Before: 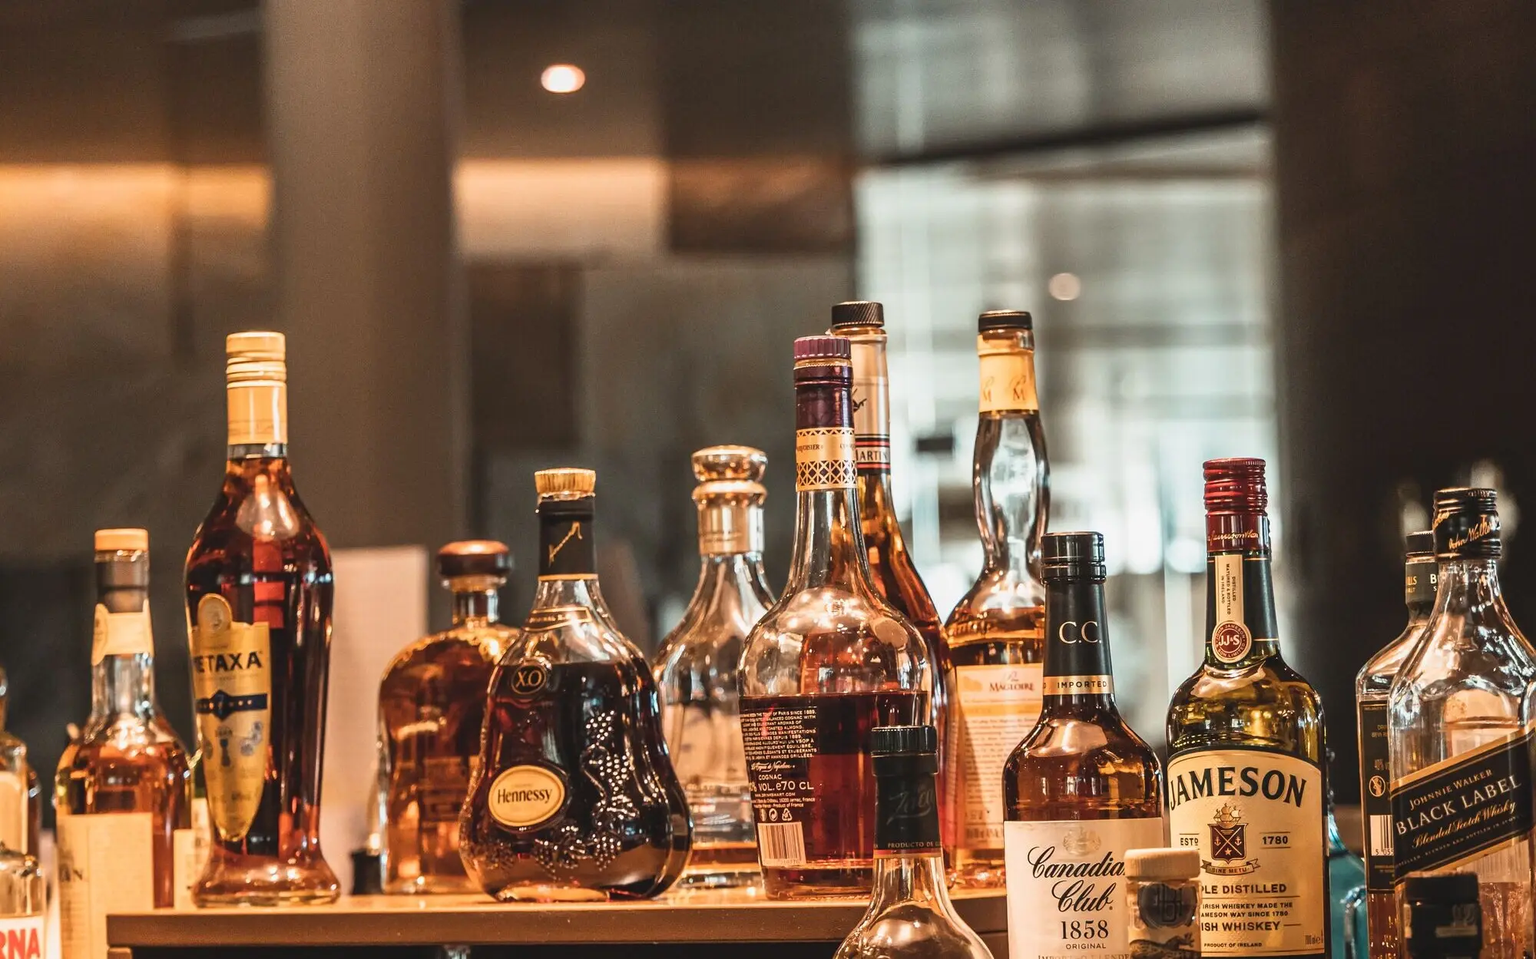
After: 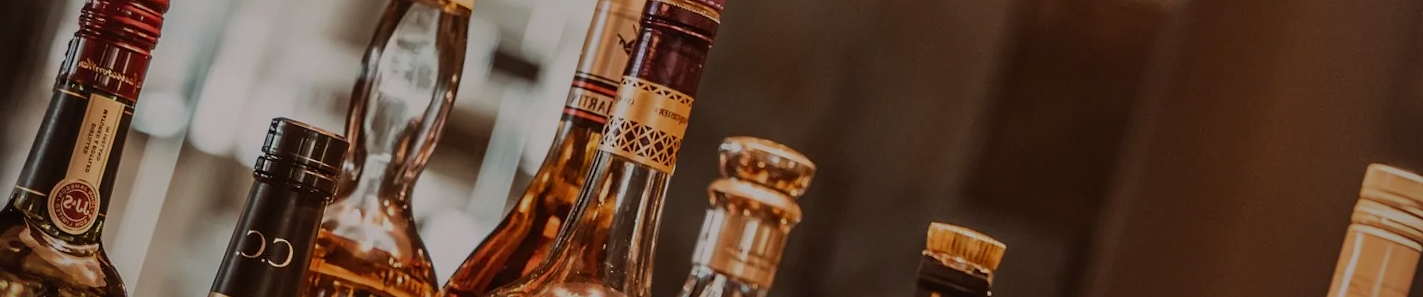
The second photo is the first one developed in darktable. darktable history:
white balance: red 0.982, blue 1.018
crop and rotate: angle 16.12°, top 30.835%, bottom 35.653%
sharpen: radius 5.325, amount 0.312, threshold 26.433
exposure: exposure -1 EV, compensate highlight preservation false
color balance: input saturation 99%
vignetting: on, module defaults
rgb levels: mode RGB, independent channels, levels [[0, 0.5, 1], [0, 0.521, 1], [0, 0.536, 1]]
